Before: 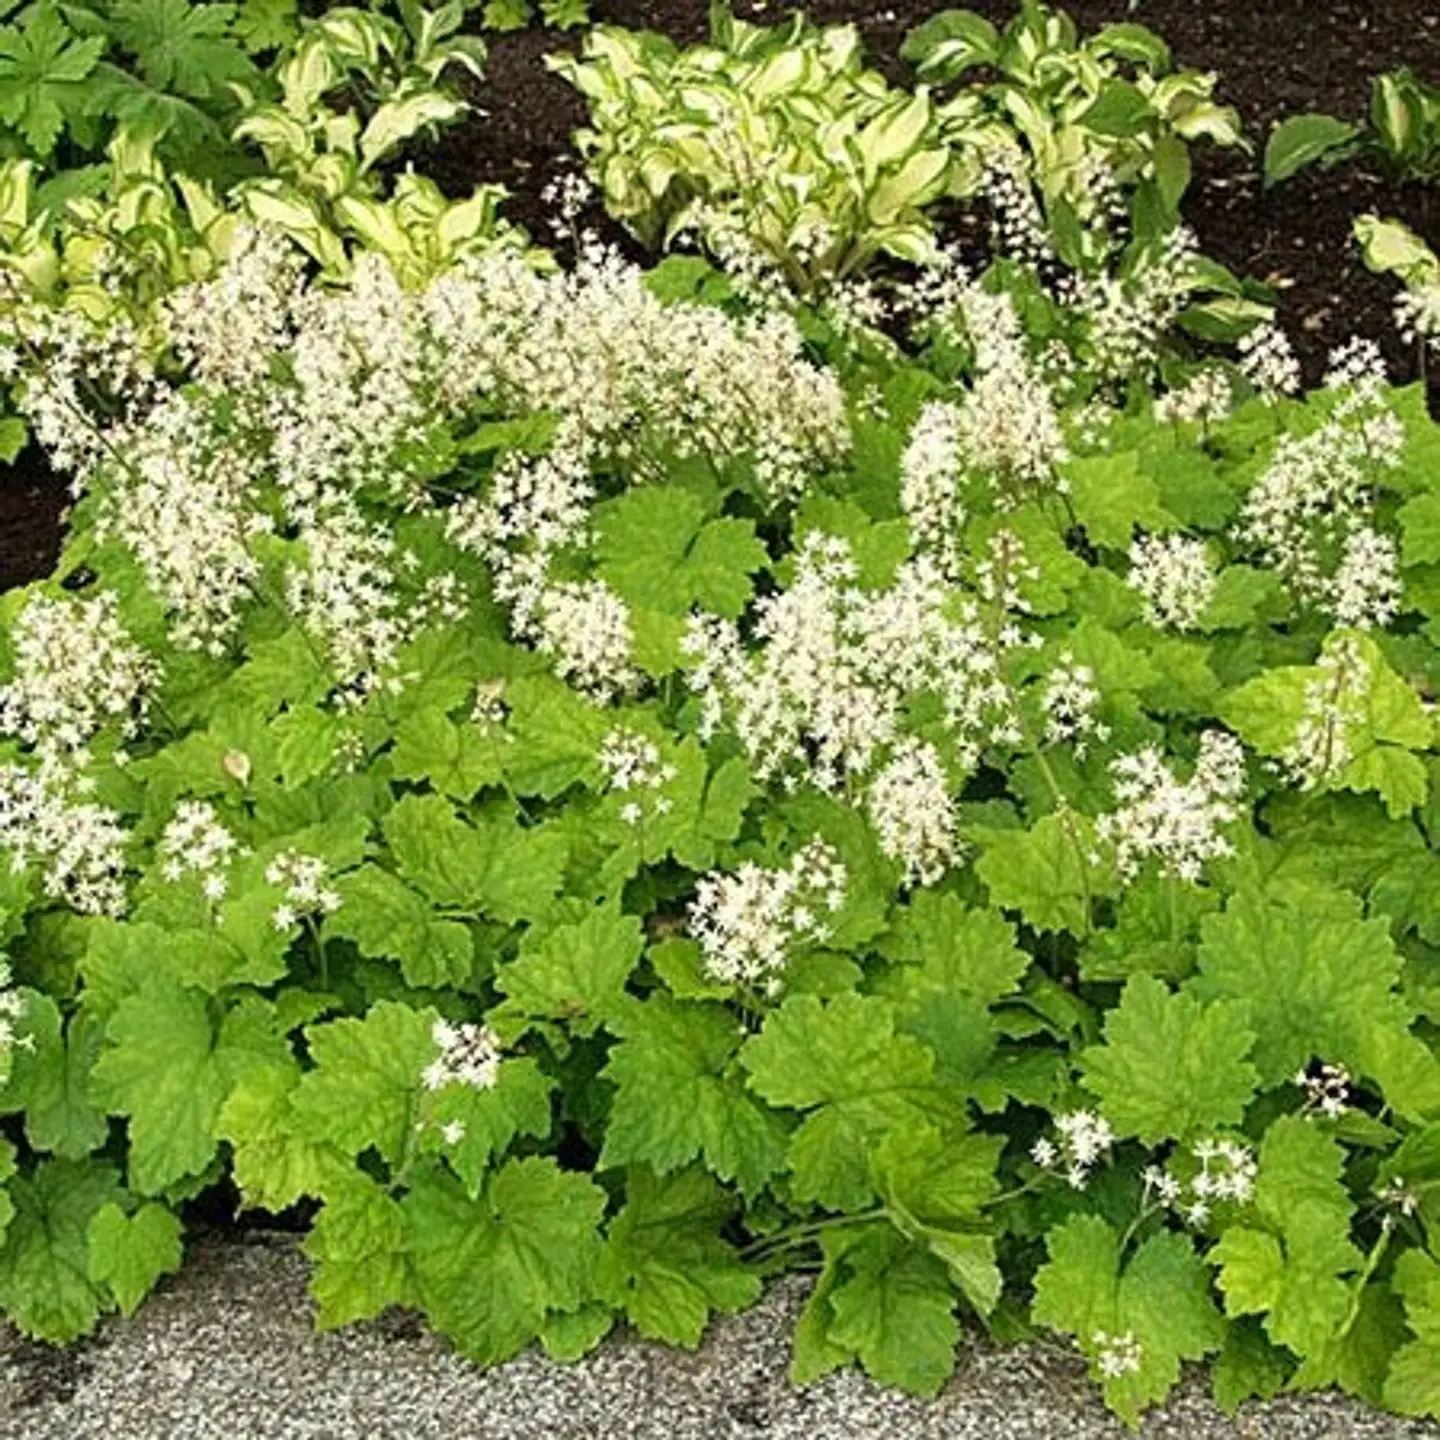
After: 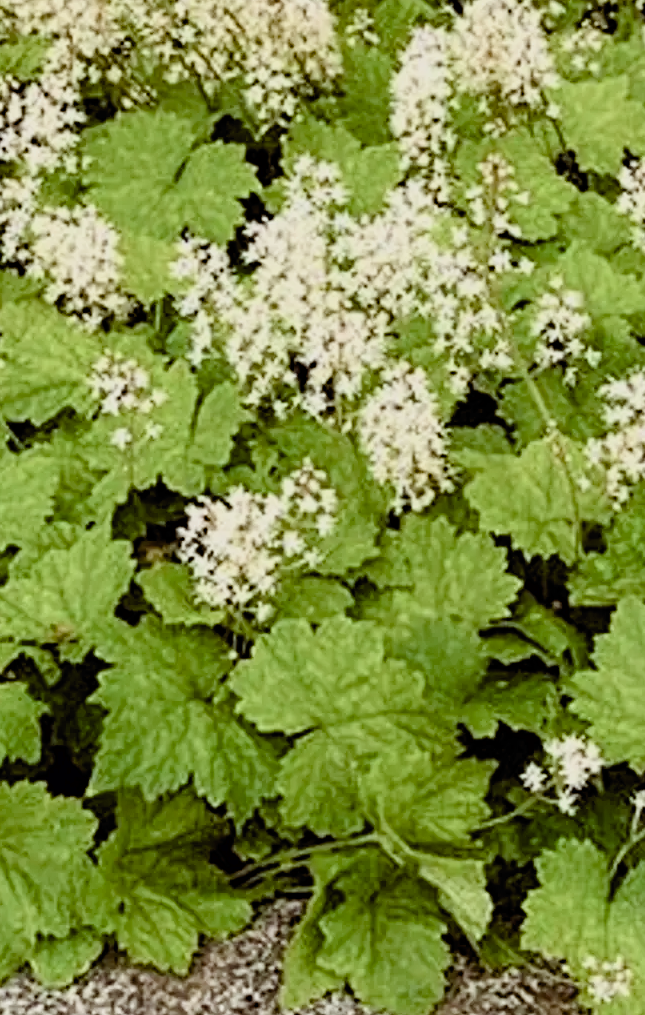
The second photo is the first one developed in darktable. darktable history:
filmic rgb: black relative exposure -5.04 EV, white relative exposure 3.98 EV, hardness 2.88, contrast 1.301, highlights saturation mix -8.88%, color science v6 (2022)
crop: left 35.46%, top 26.064%, right 19.742%, bottom 3.392%
color balance rgb: global offset › luminance -0.228%, global offset › chroma 0.268%, linear chroma grading › shadows -7.411%, linear chroma grading › highlights -8.039%, linear chroma grading › global chroma -10.153%, linear chroma grading › mid-tones -8.148%, perceptual saturation grading › global saturation 20%, perceptual saturation grading › highlights -49.473%, perceptual saturation grading › shadows 25.145%, global vibrance 33.387%
